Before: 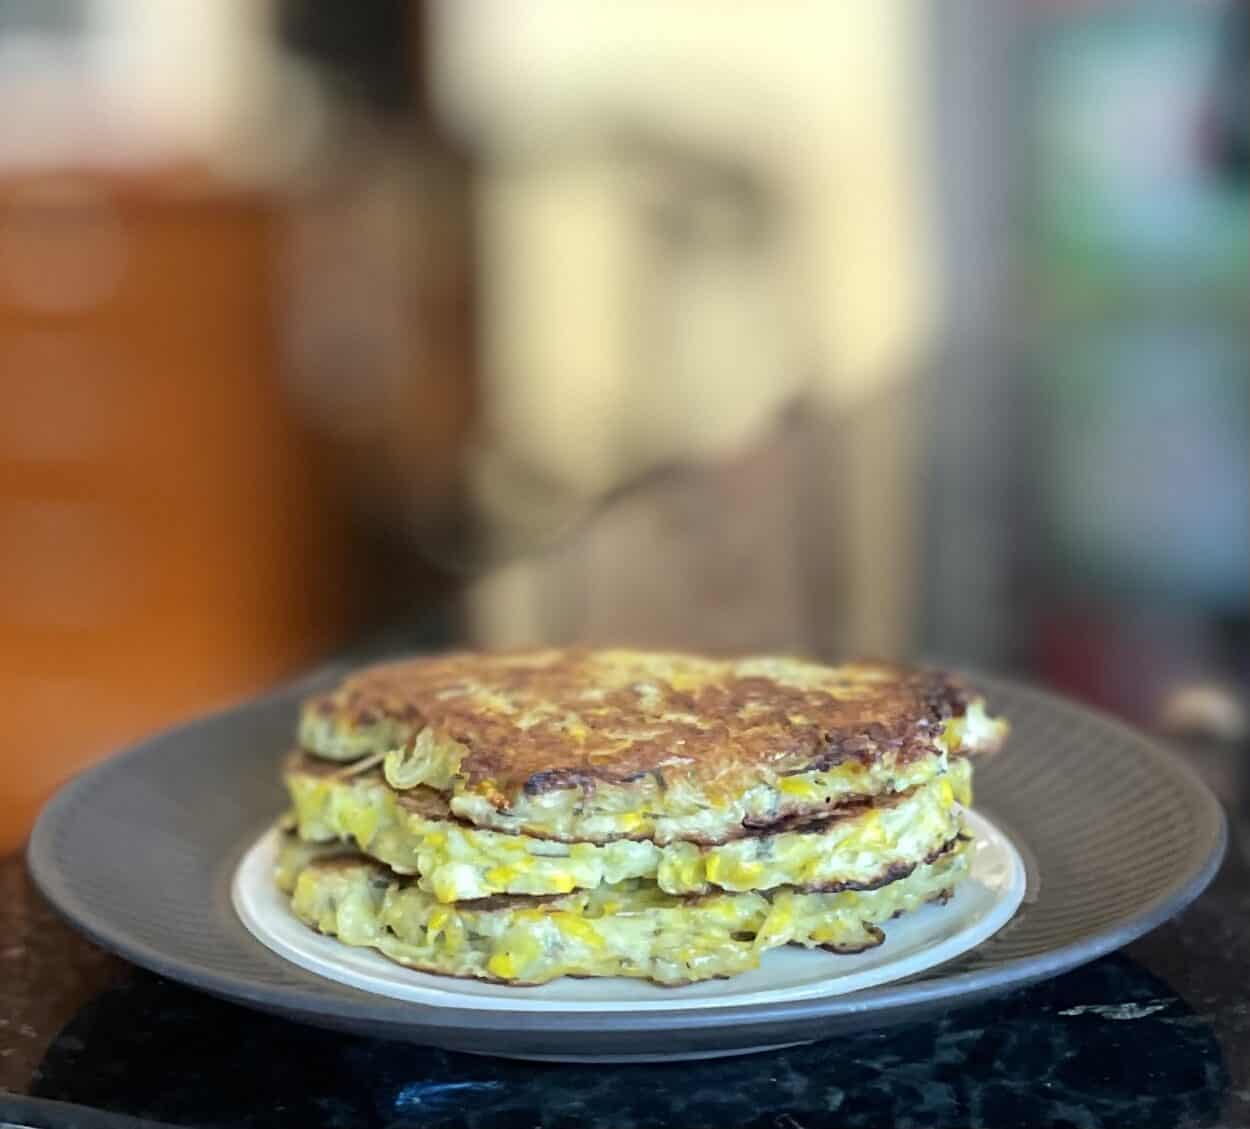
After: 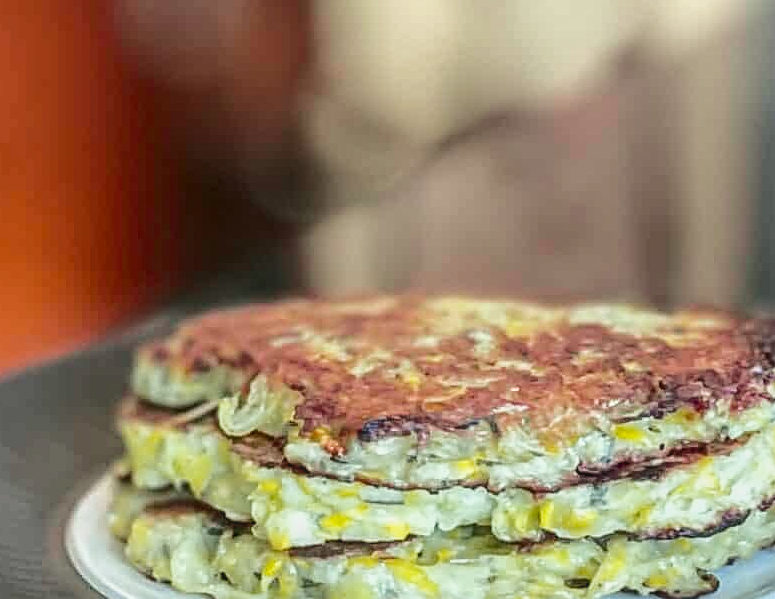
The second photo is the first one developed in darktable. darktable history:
sharpen: on, module defaults
local contrast: highlights 0%, shadows 0%, detail 133%
sigmoid: contrast 1.22, skew 0.65
tone curve: curves: ch0 [(0, 0.021) (0.059, 0.053) (0.212, 0.18) (0.337, 0.304) (0.495, 0.505) (0.725, 0.731) (0.89, 0.919) (1, 1)]; ch1 [(0, 0) (0.094, 0.081) (0.285, 0.299) (0.413, 0.43) (0.479, 0.475) (0.54, 0.55) (0.615, 0.65) (0.683, 0.688) (1, 1)]; ch2 [(0, 0) (0.257, 0.217) (0.434, 0.434) (0.498, 0.507) (0.599, 0.578) (1, 1)], color space Lab, independent channels, preserve colors none
crop: left 13.312%, top 31.28%, right 24.627%, bottom 15.582%
